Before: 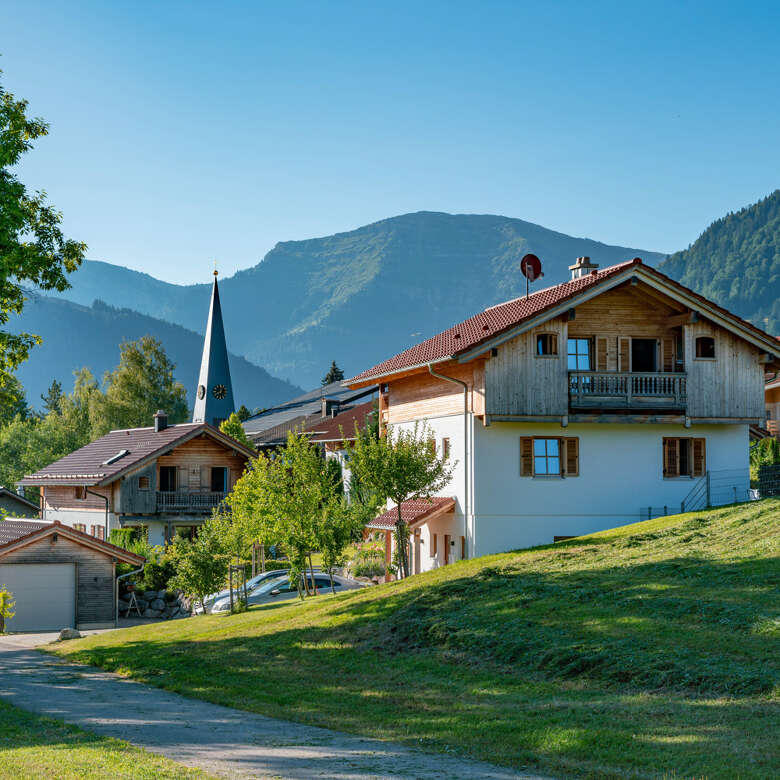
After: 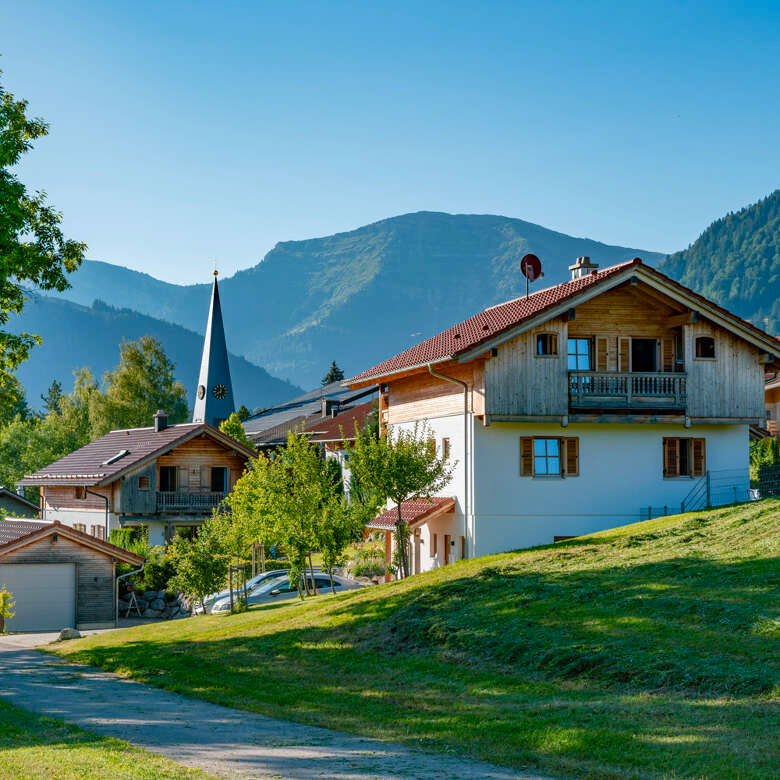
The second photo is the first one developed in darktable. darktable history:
color balance rgb: linear chroma grading › global chroma 0.627%, perceptual saturation grading › global saturation 20%, perceptual saturation grading › highlights -25.825%, perceptual saturation grading › shadows 23.943%
